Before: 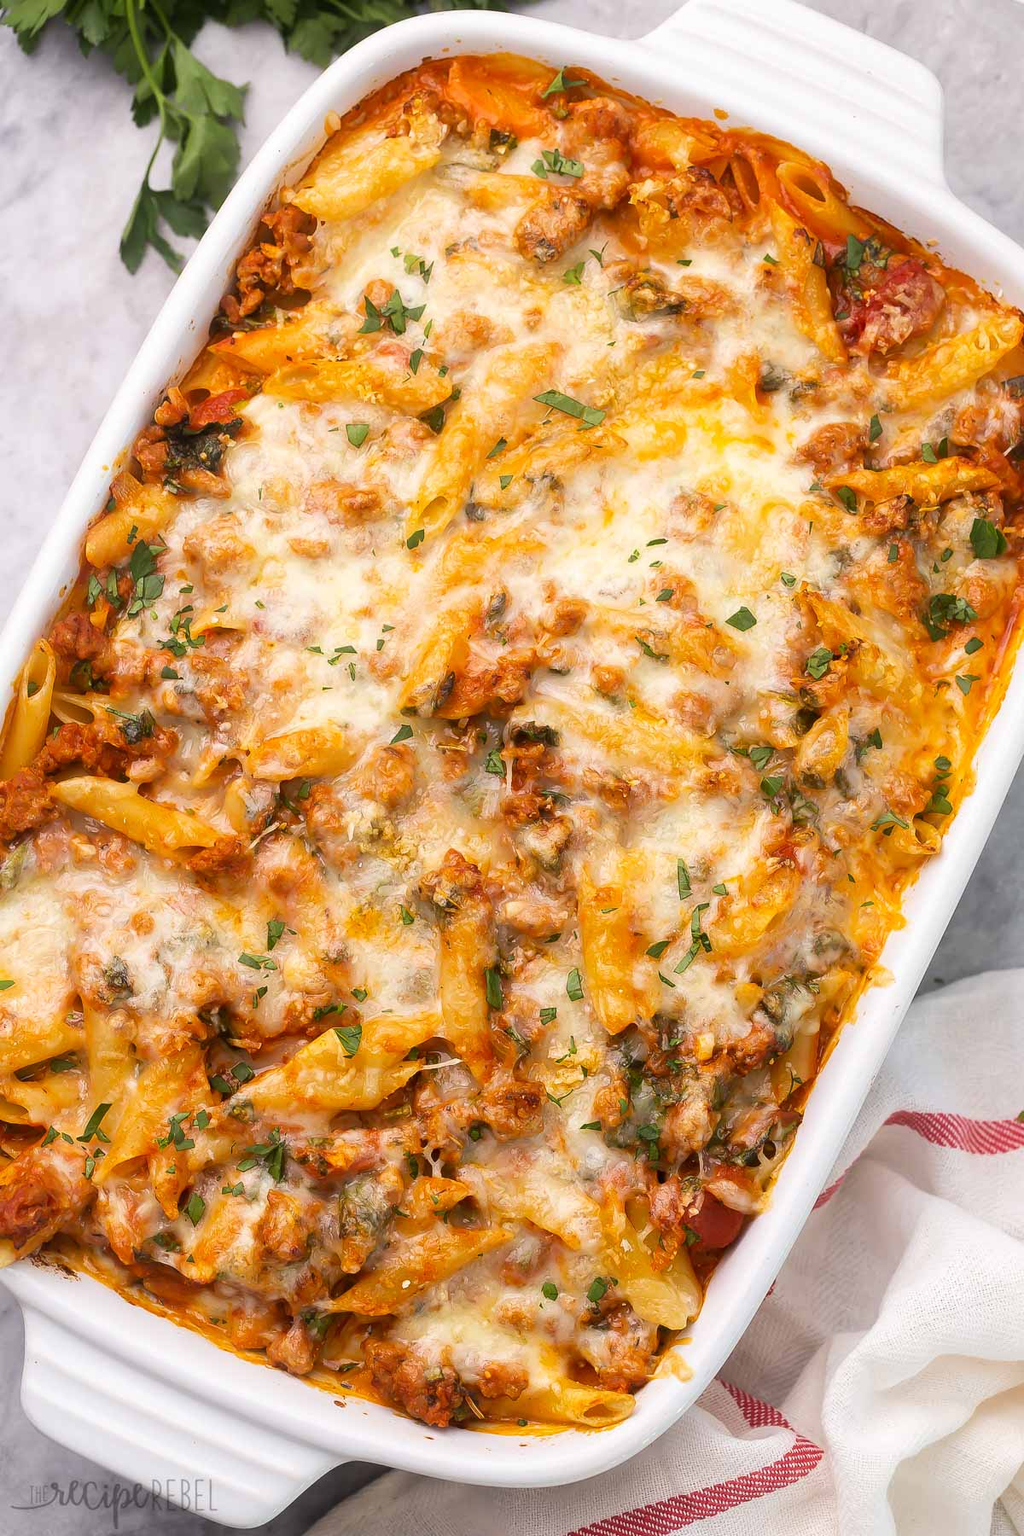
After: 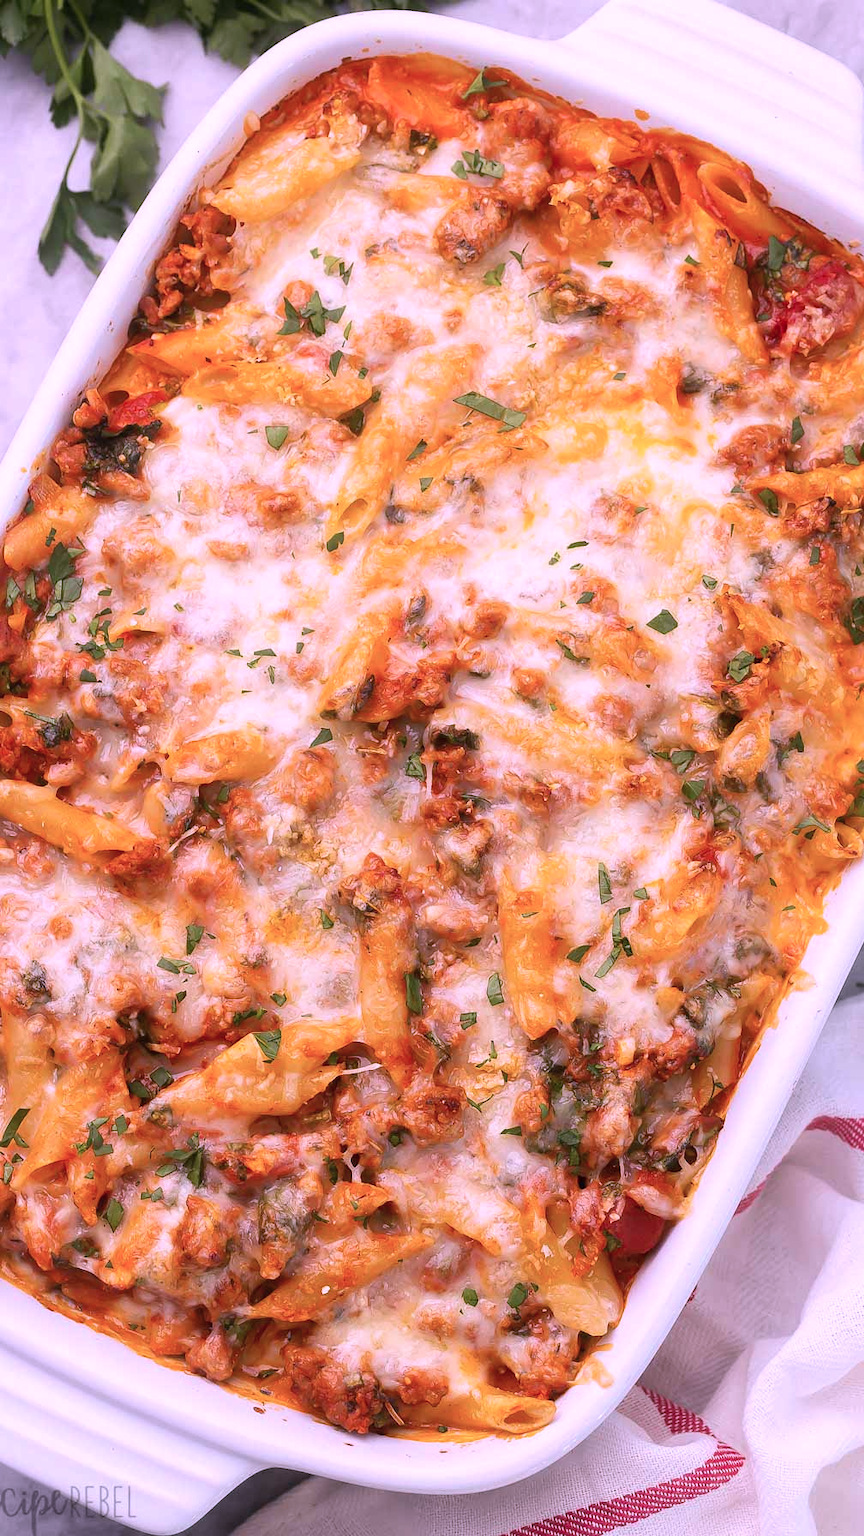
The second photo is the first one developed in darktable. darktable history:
crop: left 8.026%, right 7.374%
color correction: highlights a* 15.03, highlights b* -25.07
